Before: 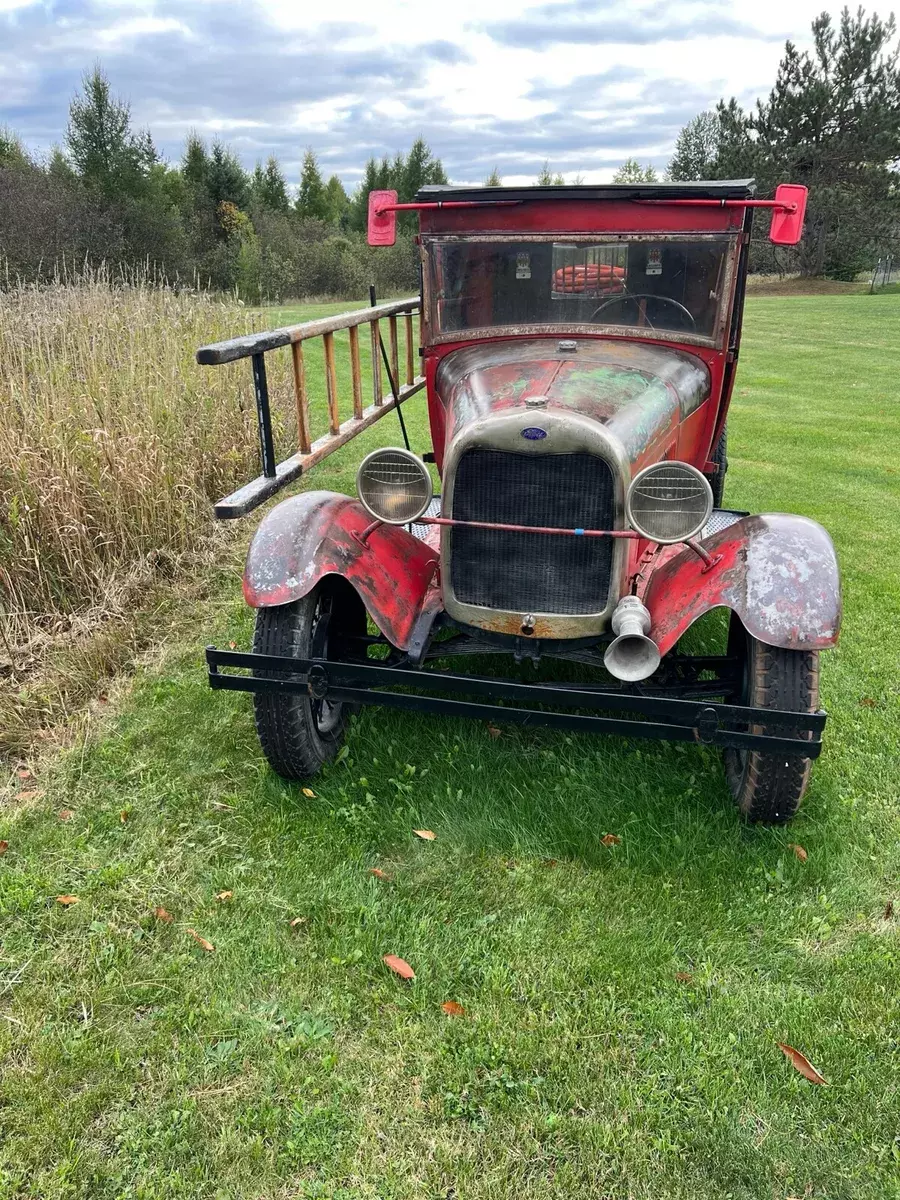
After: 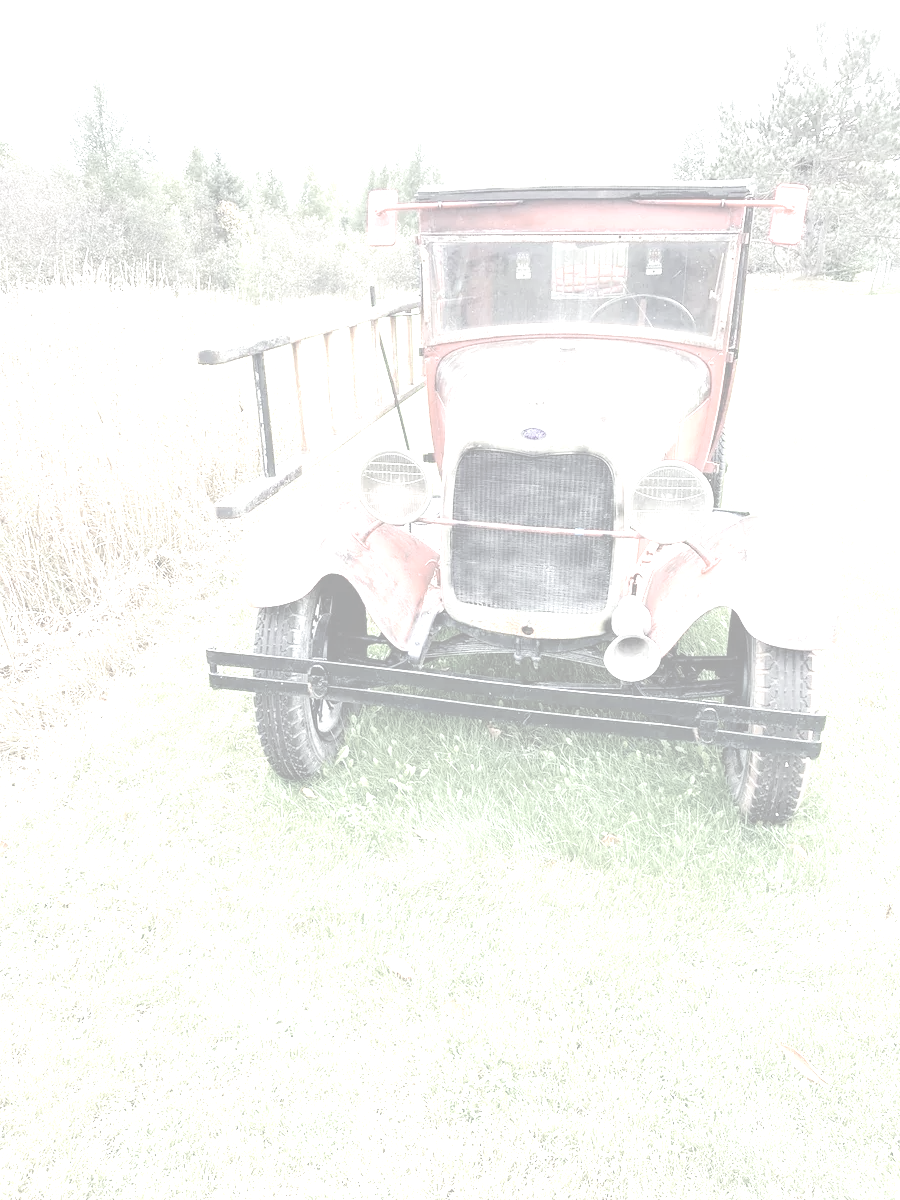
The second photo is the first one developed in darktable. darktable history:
contrast brightness saturation: contrast -0.32, brightness 0.75, saturation -0.78
levels: levels [0, 0.352, 0.703]
local contrast: mode bilateral grid, contrast 20, coarseness 50, detail 102%, midtone range 0.2
tone equalizer: on, module defaults
